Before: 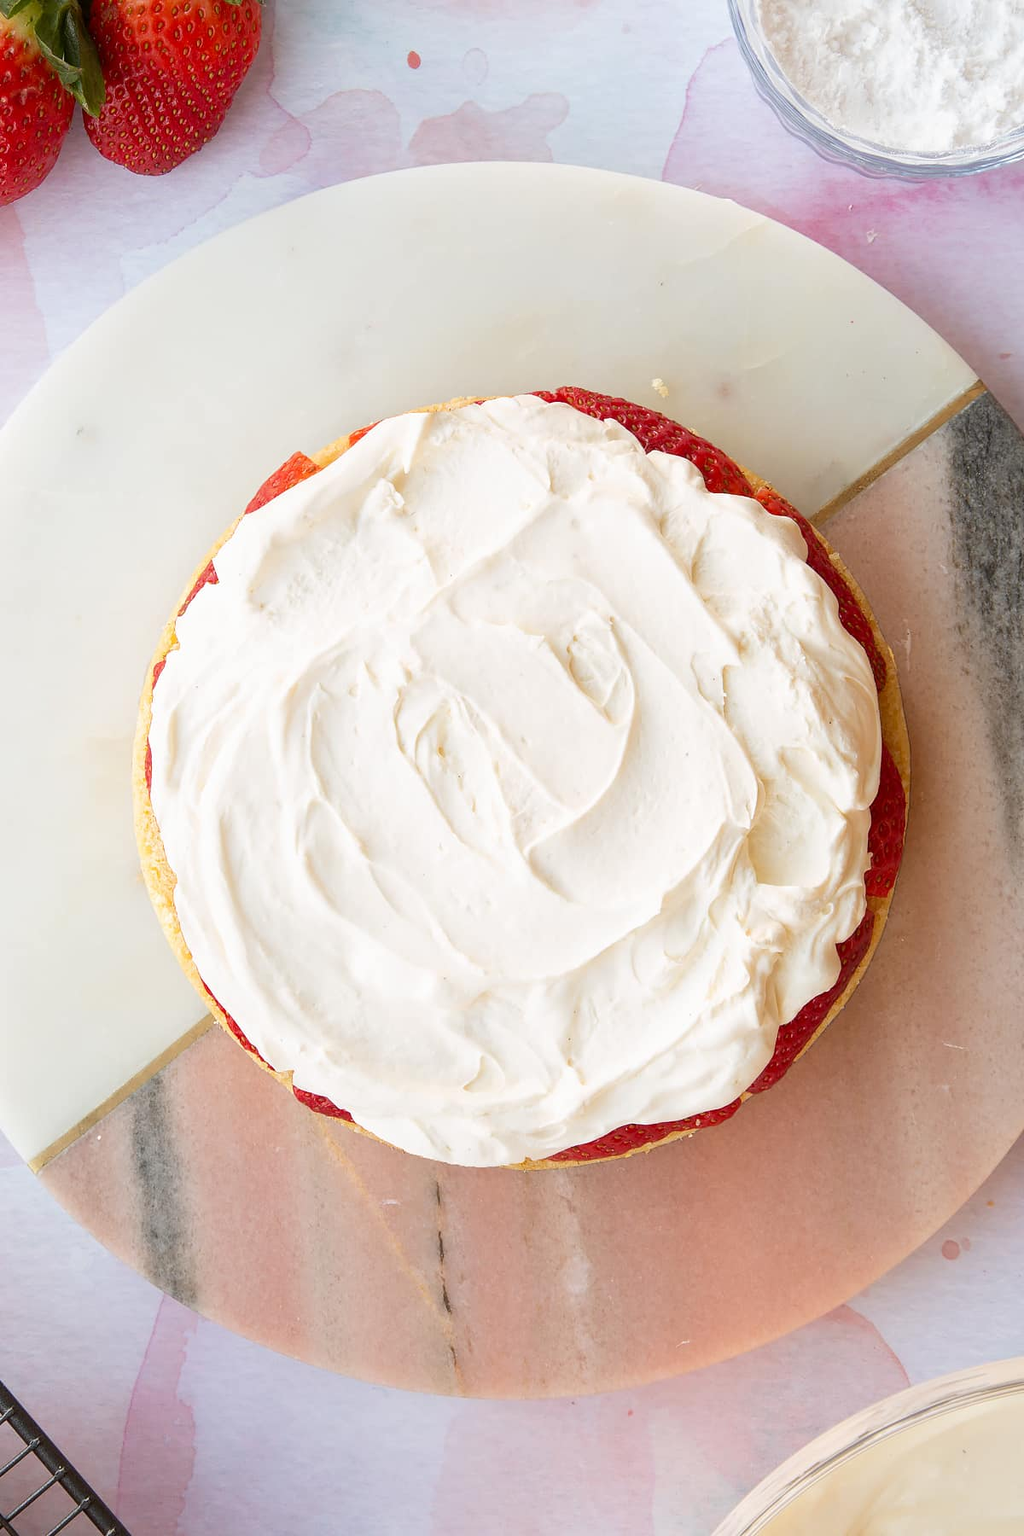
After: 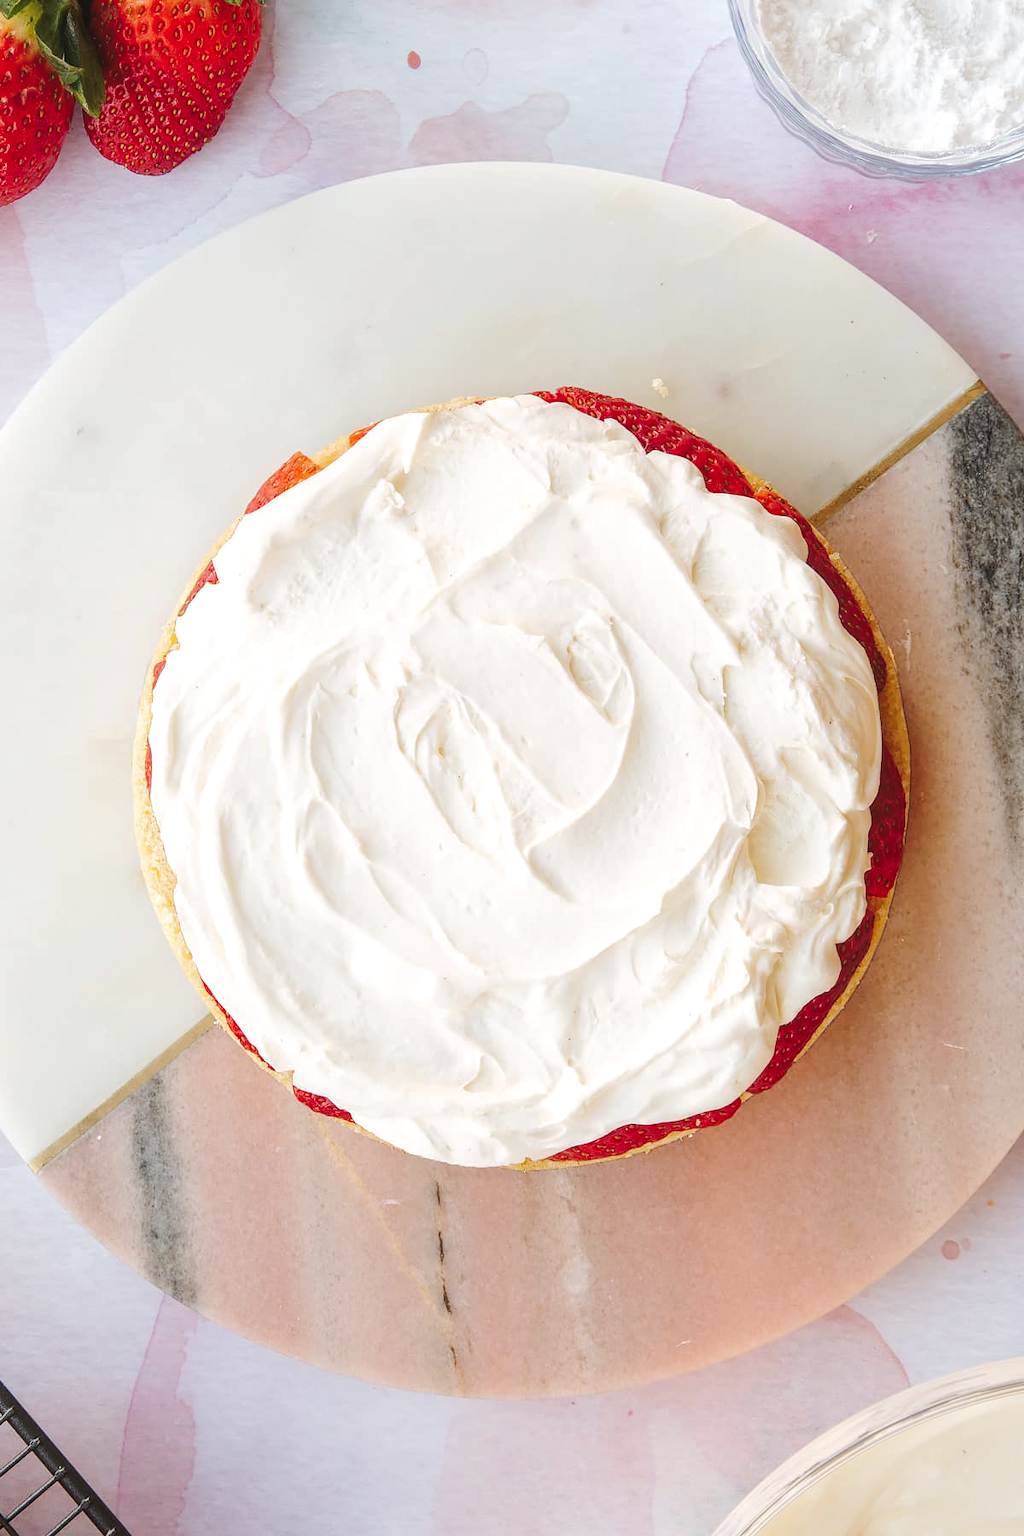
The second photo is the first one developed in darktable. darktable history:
tone curve: curves: ch0 [(0, 0) (0.003, 0.1) (0.011, 0.101) (0.025, 0.11) (0.044, 0.126) (0.069, 0.14) (0.1, 0.158) (0.136, 0.18) (0.177, 0.206) (0.224, 0.243) (0.277, 0.293) (0.335, 0.36) (0.399, 0.446) (0.468, 0.537) (0.543, 0.618) (0.623, 0.694) (0.709, 0.763) (0.801, 0.836) (0.898, 0.908) (1, 1)], preserve colors none
local contrast: on, module defaults
tone equalizer: edges refinement/feathering 500, mask exposure compensation -1.57 EV, preserve details no
